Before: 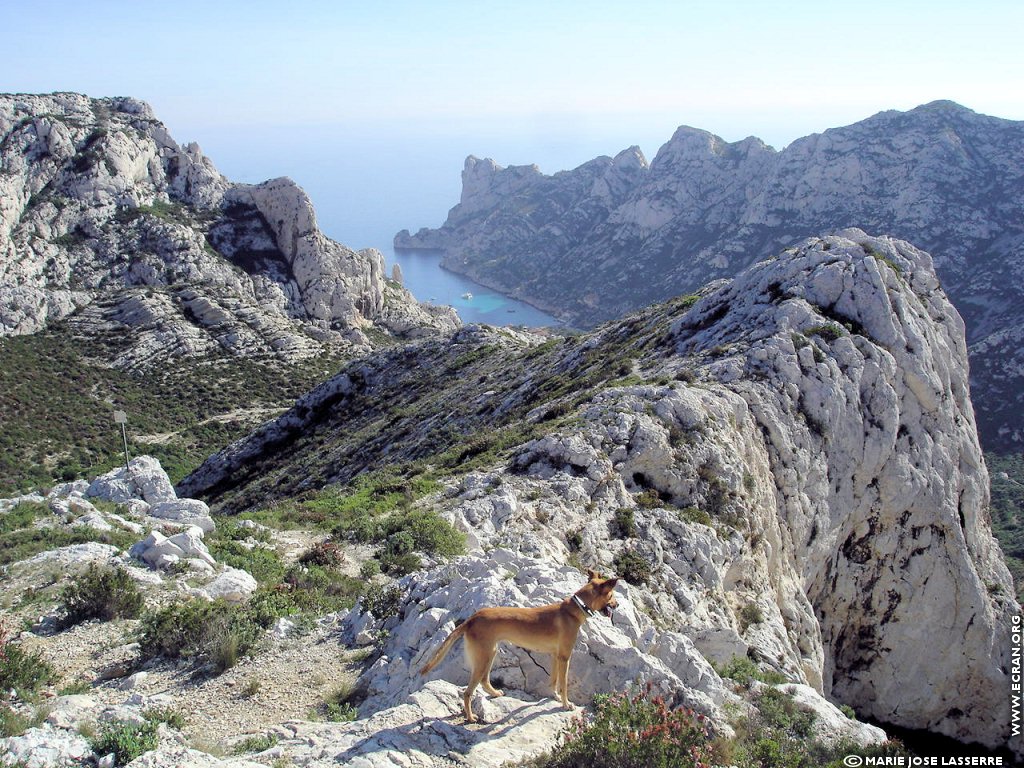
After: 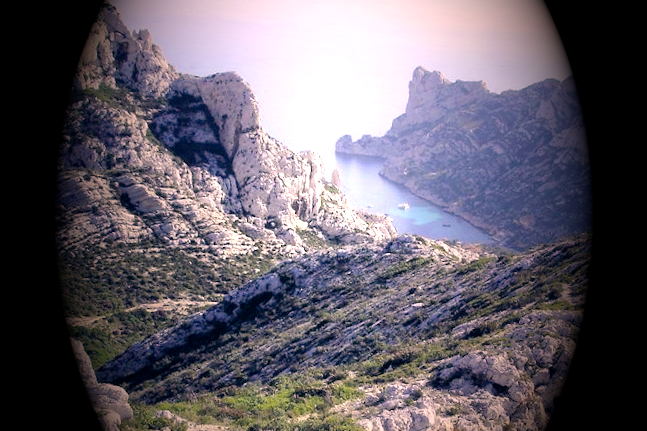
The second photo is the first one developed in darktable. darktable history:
crop and rotate: angle -4.99°, left 2.122%, top 6.945%, right 27.566%, bottom 30.519%
exposure: black level correction 0, exposure 1.2 EV, compensate exposure bias true, compensate highlight preservation false
color correction: highlights a* 14.46, highlights b* 5.85, shadows a* -5.53, shadows b* -15.24, saturation 0.85
vignetting: fall-off start 15.9%, fall-off radius 100%, brightness -1, saturation 0.5, width/height ratio 0.719
